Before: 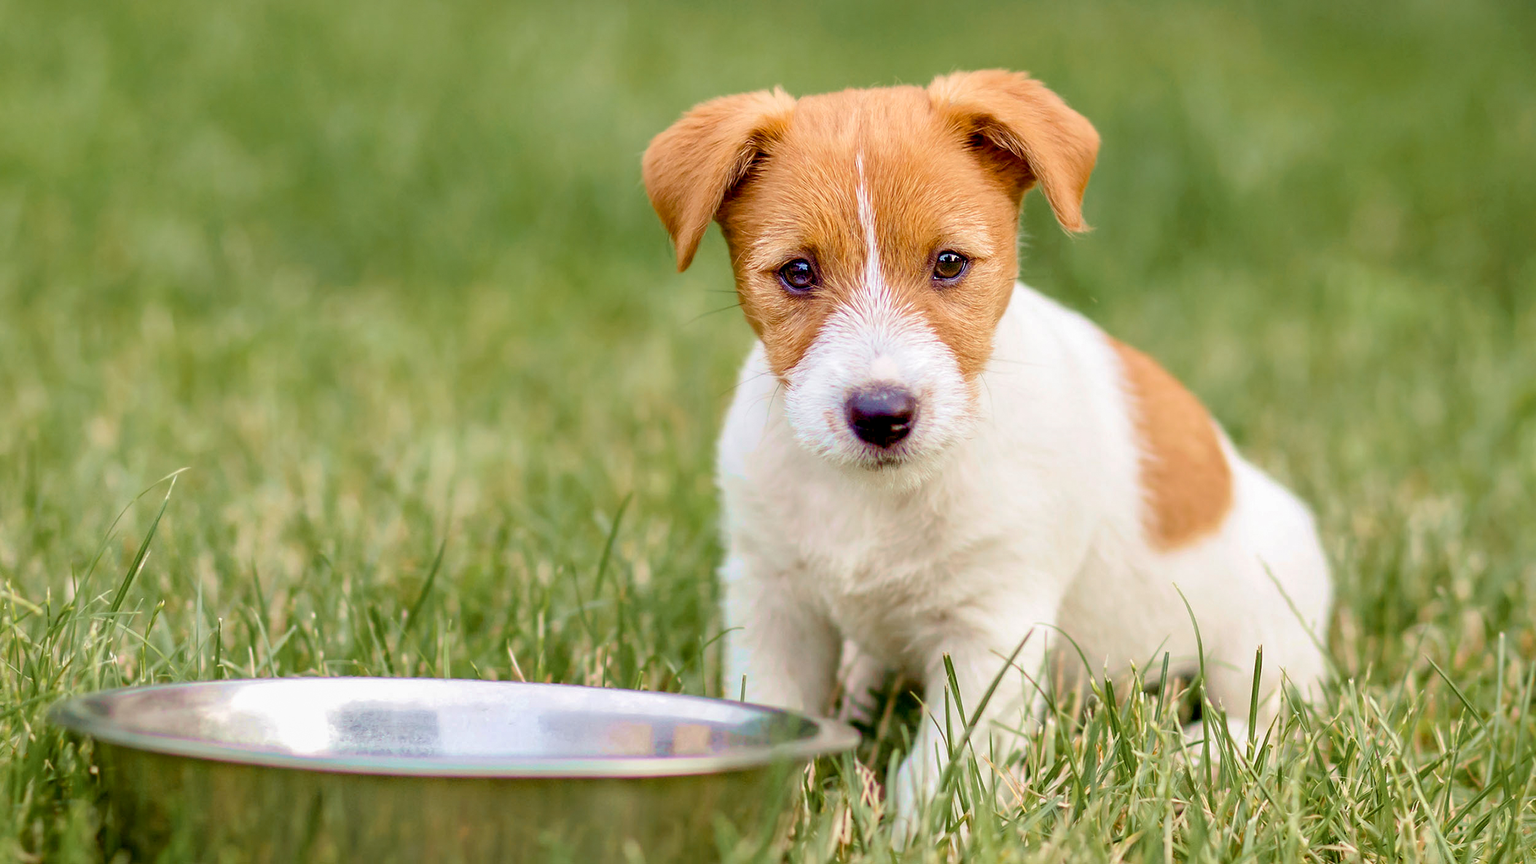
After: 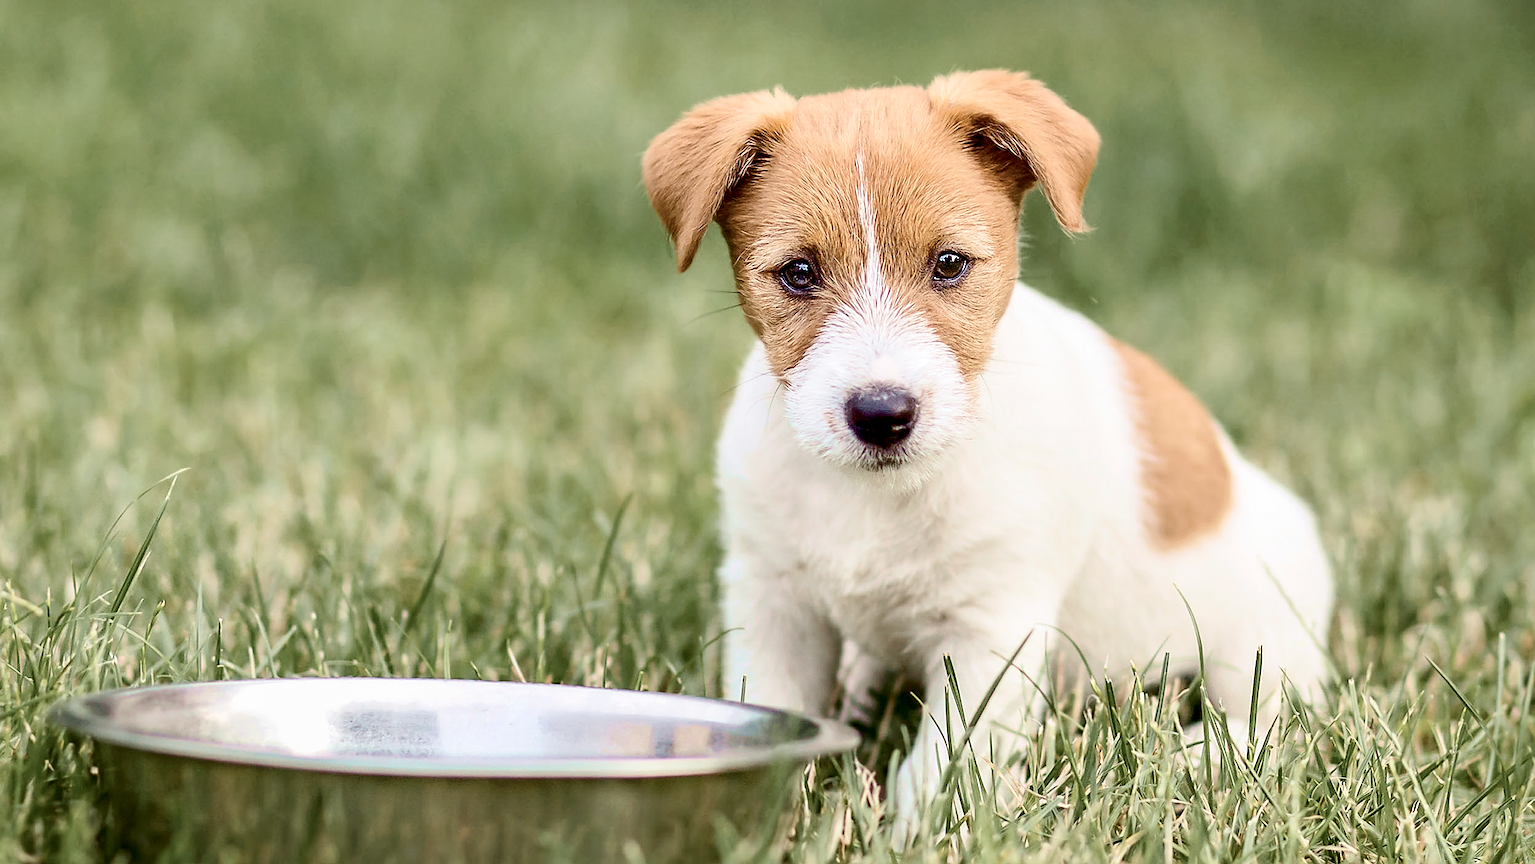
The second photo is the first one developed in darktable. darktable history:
contrast brightness saturation: contrast 0.255, saturation -0.305
sharpen: radius 1.401, amount 1.253, threshold 0.684
